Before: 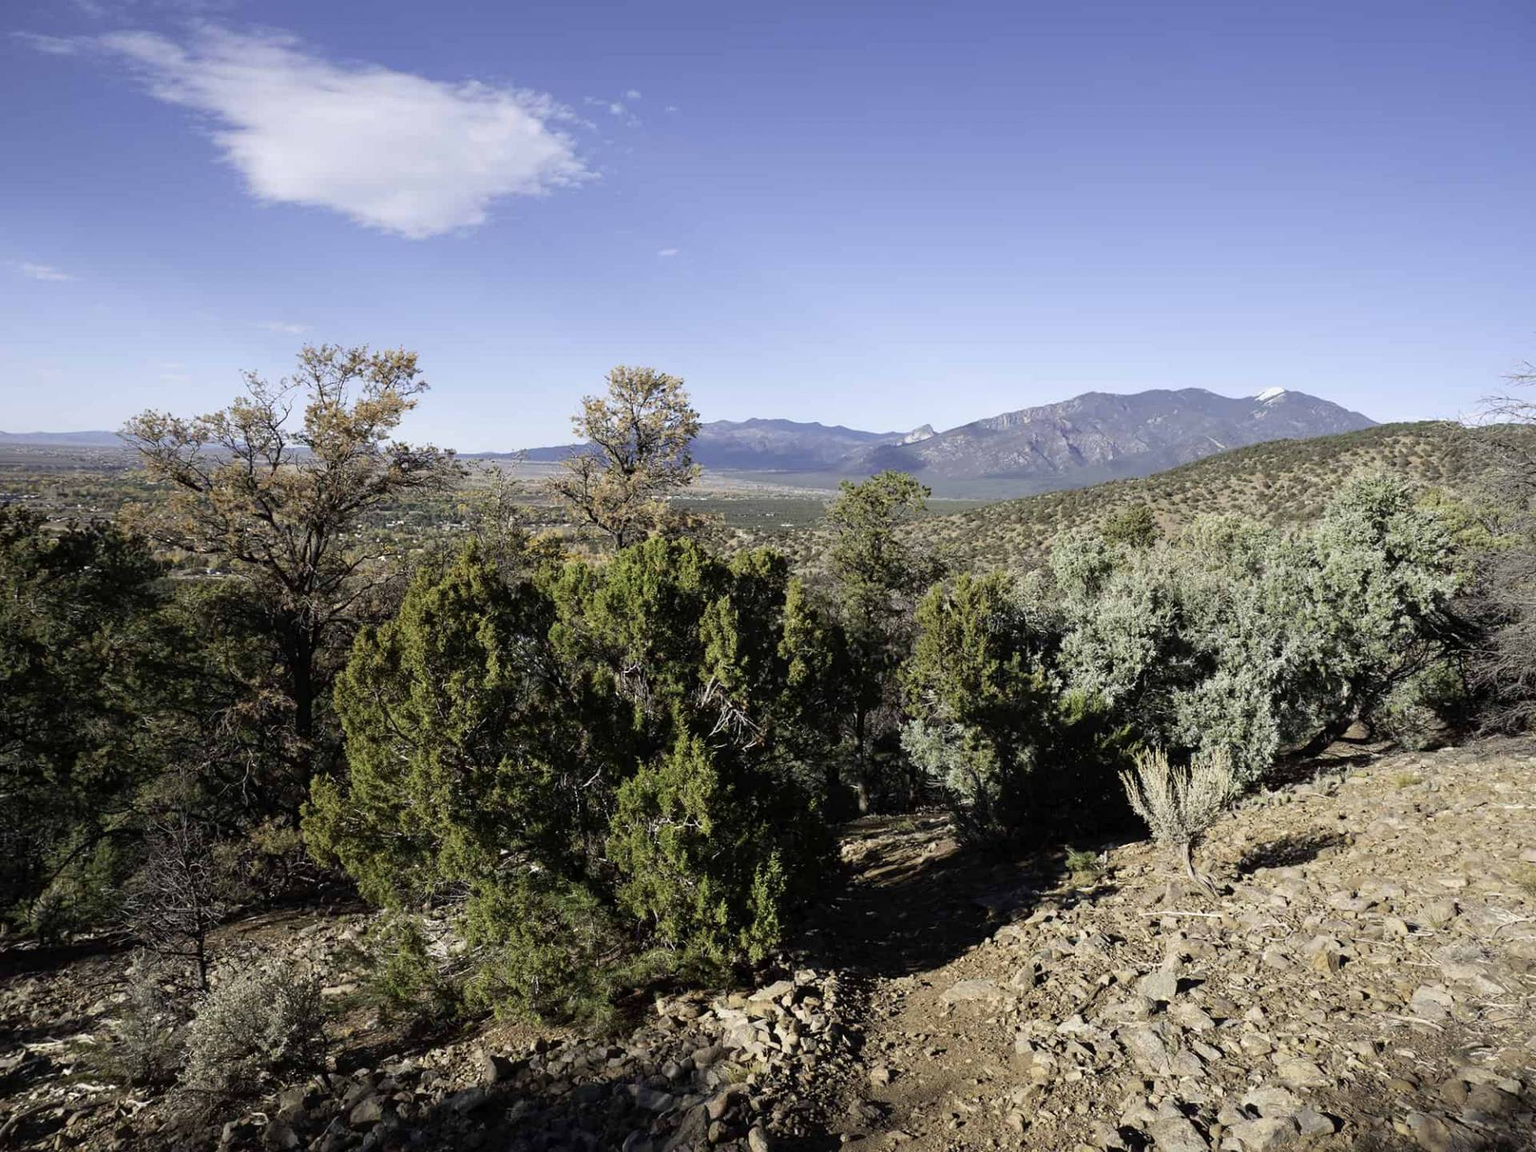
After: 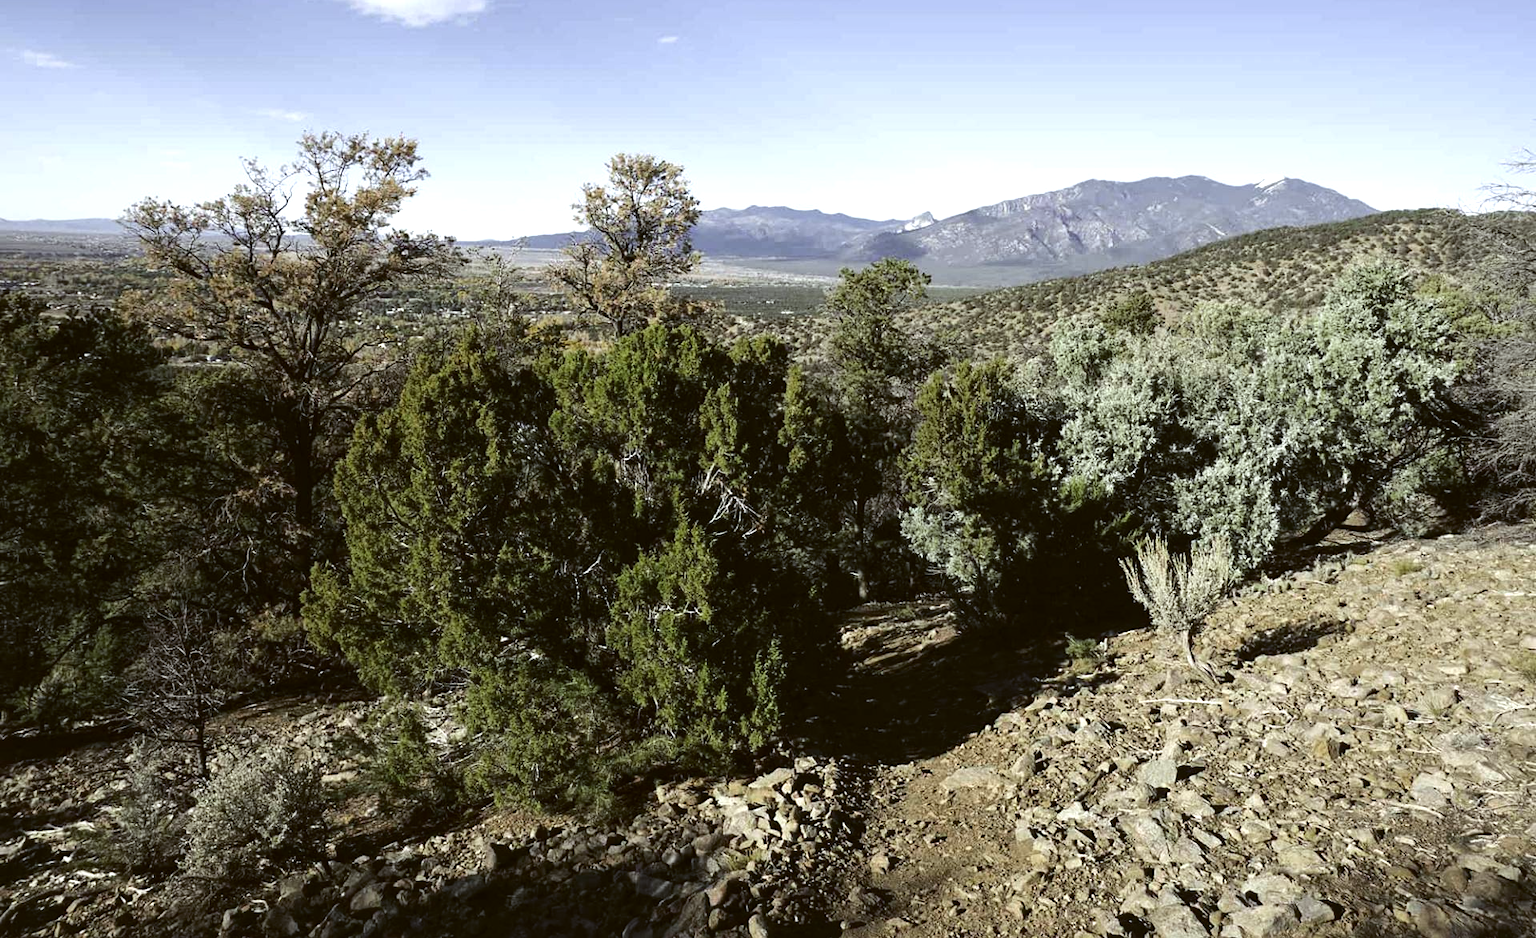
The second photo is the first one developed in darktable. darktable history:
local contrast: mode bilateral grid, contrast 20, coarseness 50, detail 120%, midtone range 0.2
color balance: lift [1.004, 1.002, 1.002, 0.998], gamma [1, 1.007, 1.002, 0.993], gain [1, 0.977, 1.013, 1.023], contrast -3.64%
crop and rotate: top 18.507%
tone equalizer: -8 EV -0.75 EV, -7 EV -0.7 EV, -6 EV -0.6 EV, -5 EV -0.4 EV, -3 EV 0.4 EV, -2 EV 0.6 EV, -1 EV 0.7 EV, +0 EV 0.75 EV, edges refinement/feathering 500, mask exposure compensation -1.57 EV, preserve details no
color zones: curves: ch0 [(0, 0.48) (0.209, 0.398) (0.305, 0.332) (0.429, 0.493) (0.571, 0.5) (0.714, 0.5) (0.857, 0.5) (1, 0.48)]; ch1 [(0, 0.633) (0.143, 0.586) (0.286, 0.489) (0.429, 0.448) (0.571, 0.31) (0.714, 0.335) (0.857, 0.492) (1, 0.633)]; ch2 [(0, 0.448) (0.143, 0.498) (0.286, 0.5) (0.429, 0.5) (0.571, 0.5) (0.714, 0.5) (0.857, 0.5) (1, 0.448)]
